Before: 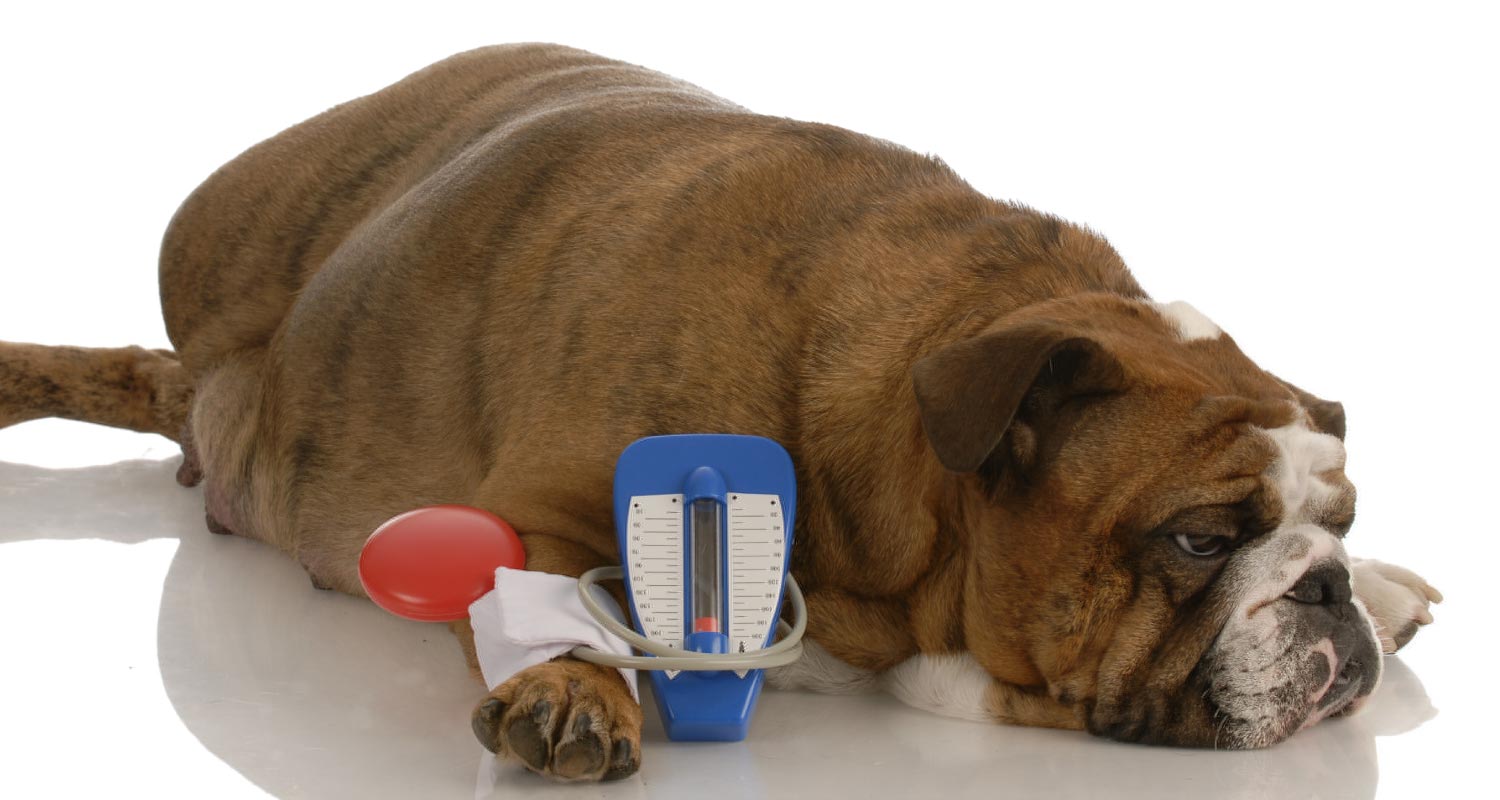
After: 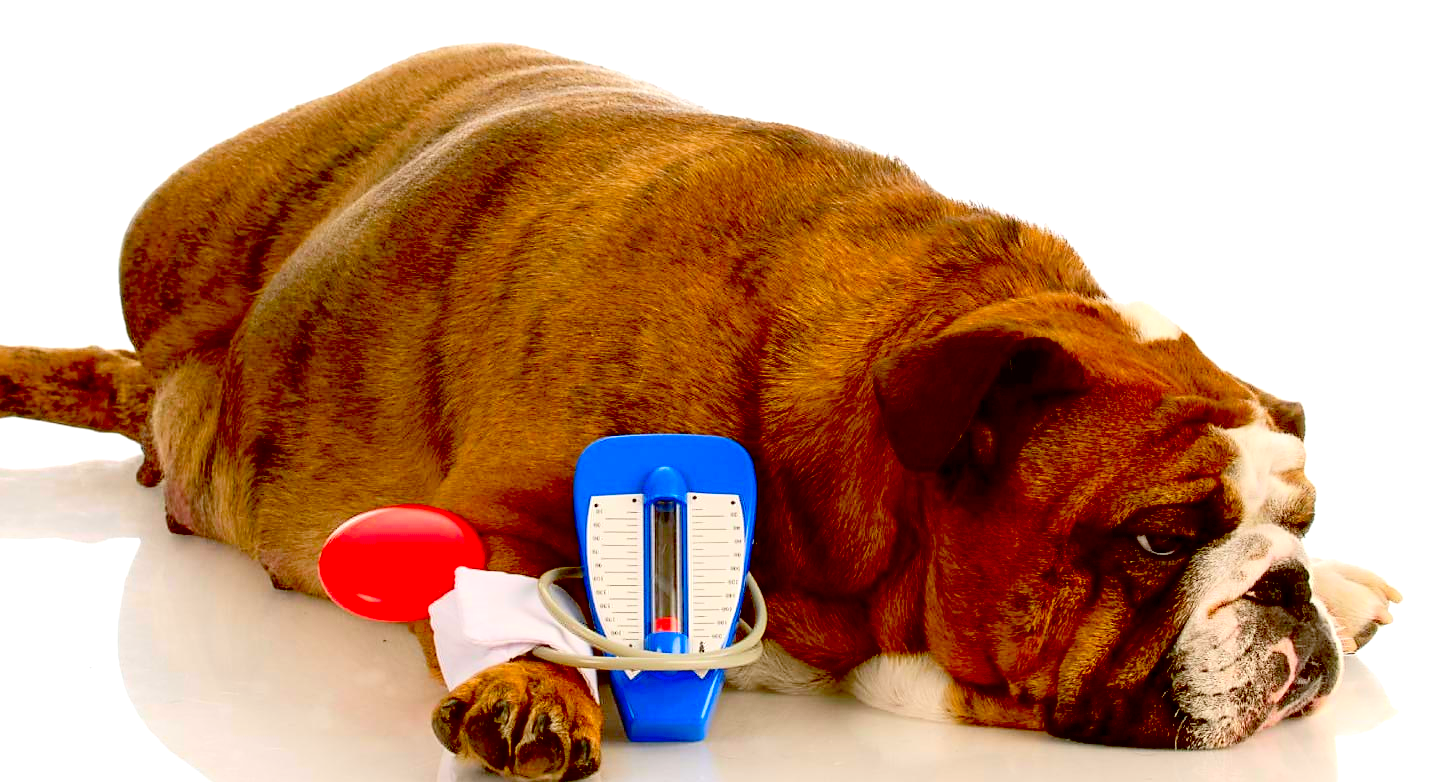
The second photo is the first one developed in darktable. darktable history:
crop and rotate: left 2.713%, right 1.101%, bottom 2.214%
exposure: black level correction 0.039, exposure 0.499 EV, compensate highlight preservation false
sharpen: radius 1.884, amount 0.411, threshold 1.219
contrast brightness saturation: contrast 0.195, brightness 0.196, saturation 0.784
